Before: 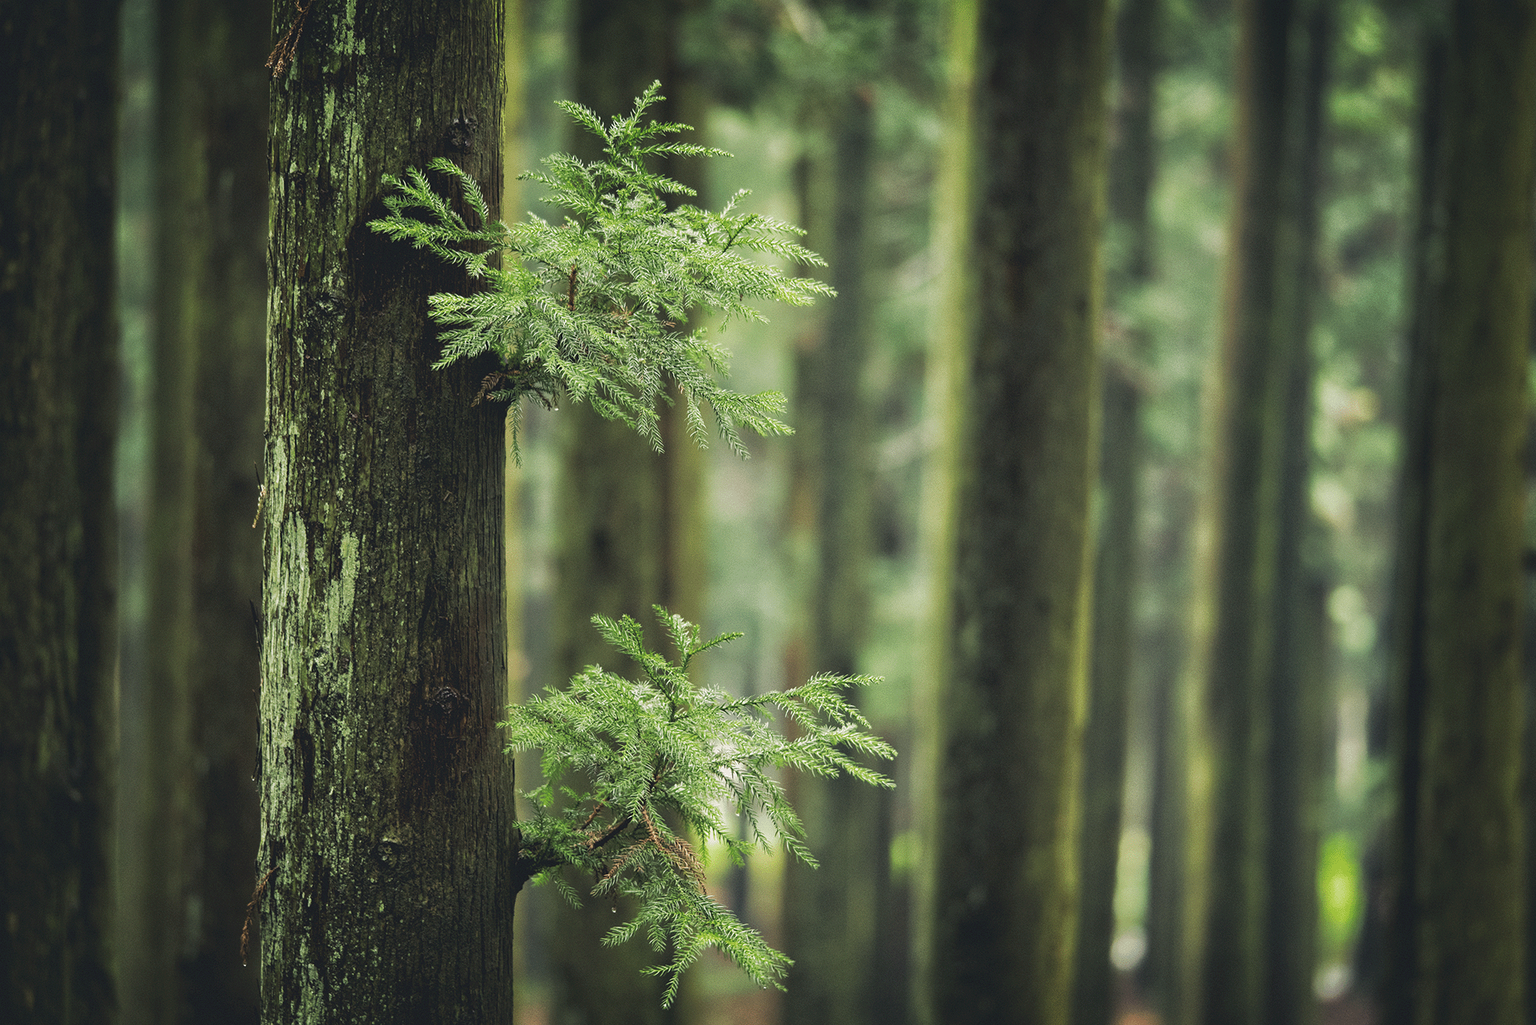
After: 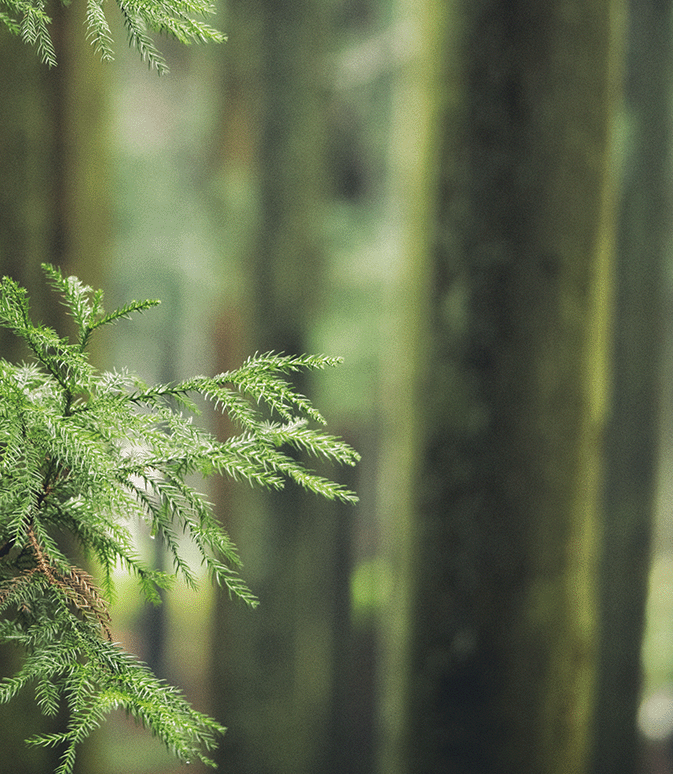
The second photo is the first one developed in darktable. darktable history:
crop: left 40.413%, top 39.301%, right 25.901%, bottom 2.694%
